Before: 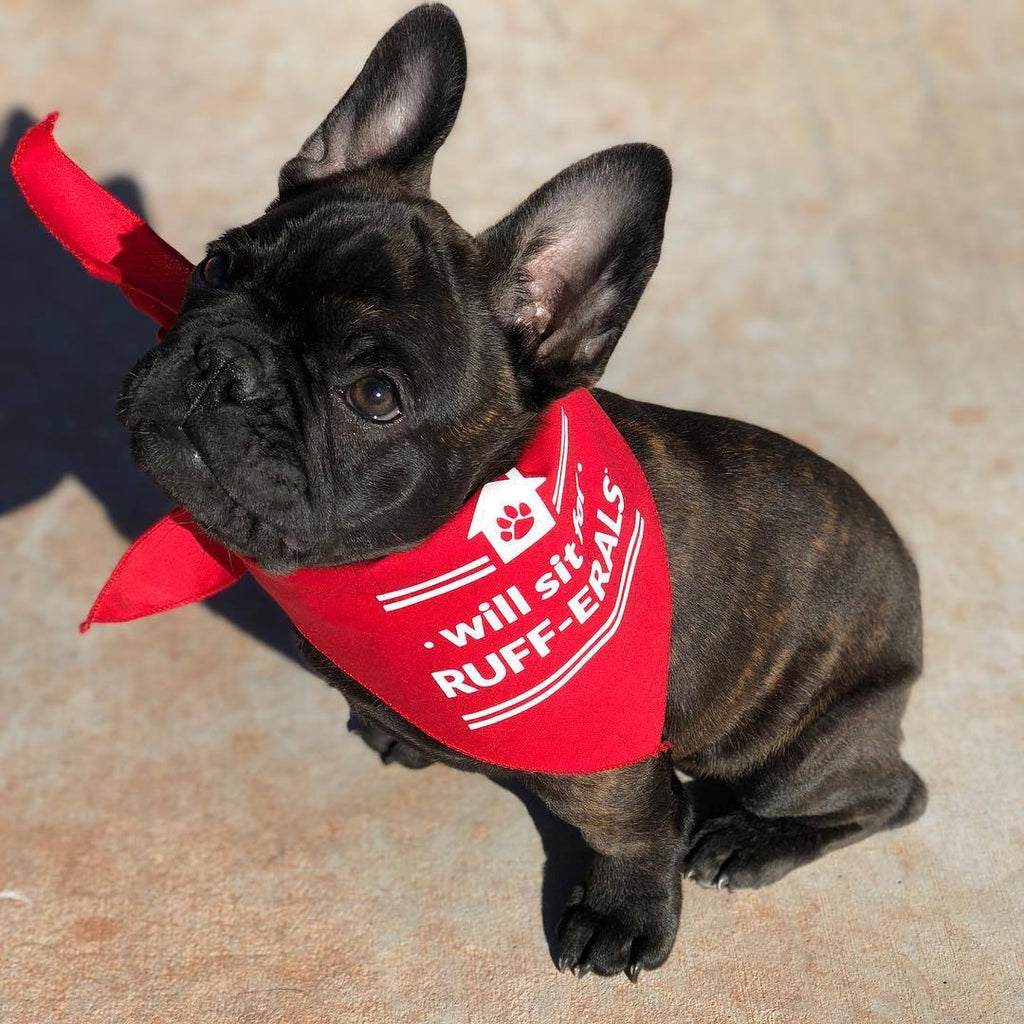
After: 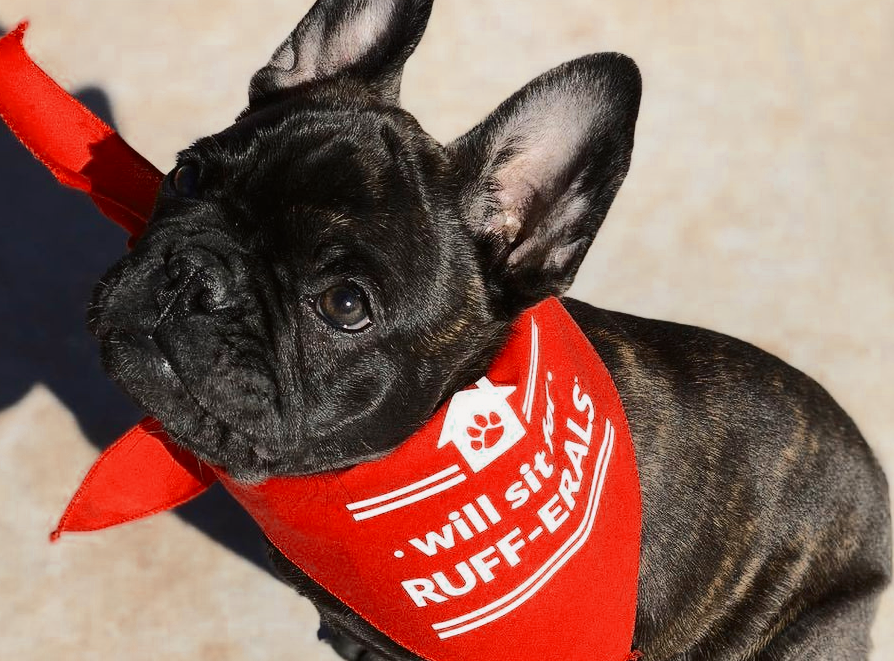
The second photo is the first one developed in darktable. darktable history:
tone curve: curves: ch0 [(0, 0.011) (0.104, 0.085) (0.236, 0.234) (0.398, 0.507) (0.472, 0.62) (0.641, 0.773) (0.835, 0.883) (1, 0.961)]; ch1 [(0, 0) (0.353, 0.344) (0.43, 0.401) (0.479, 0.476) (0.502, 0.504) (0.54, 0.542) (0.602, 0.613) (0.638, 0.668) (0.693, 0.727) (1, 1)]; ch2 [(0, 0) (0.34, 0.314) (0.434, 0.43) (0.5, 0.506) (0.528, 0.534) (0.55, 0.567) (0.595, 0.613) (0.644, 0.729) (1, 1)], color space Lab, independent channels, preserve colors none
color zones: curves: ch0 [(0, 0.5) (0.125, 0.4) (0.25, 0.5) (0.375, 0.4) (0.5, 0.4) (0.625, 0.35) (0.75, 0.35) (0.875, 0.5)]; ch1 [(0, 0.35) (0.125, 0.45) (0.25, 0.35) (0.375, 0.35) (0.5, 0.35) (0.625, 0.35) (0.75, 0.45) (0.875, 0.35)]; ch2 [(0, 0.6) (0.125, 0.5) (0.25, 0.5) (0.375, 0.6) (0.5, 0.6) (0.625, 0.5) (0.75, 0.5) (0.875, 0.5)]
crop: left 3.015%, top 8.969%, right 9.647%, bottom 26.457%
